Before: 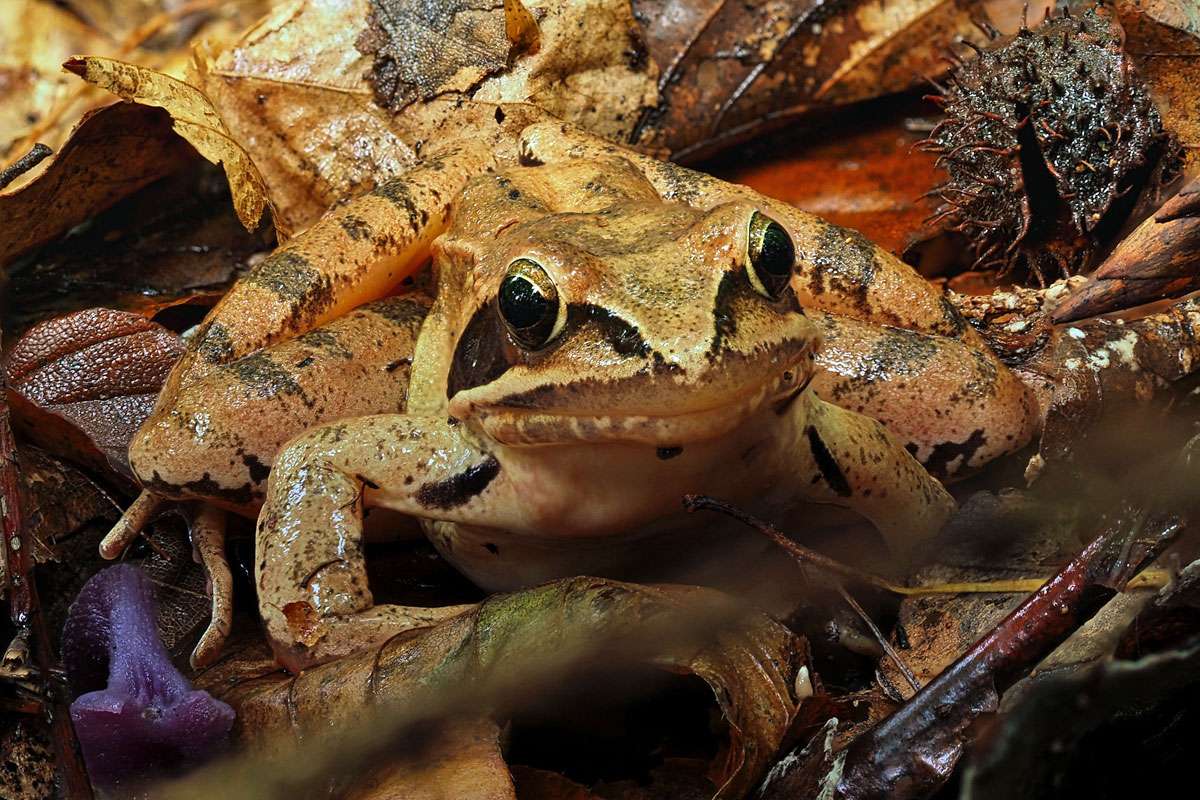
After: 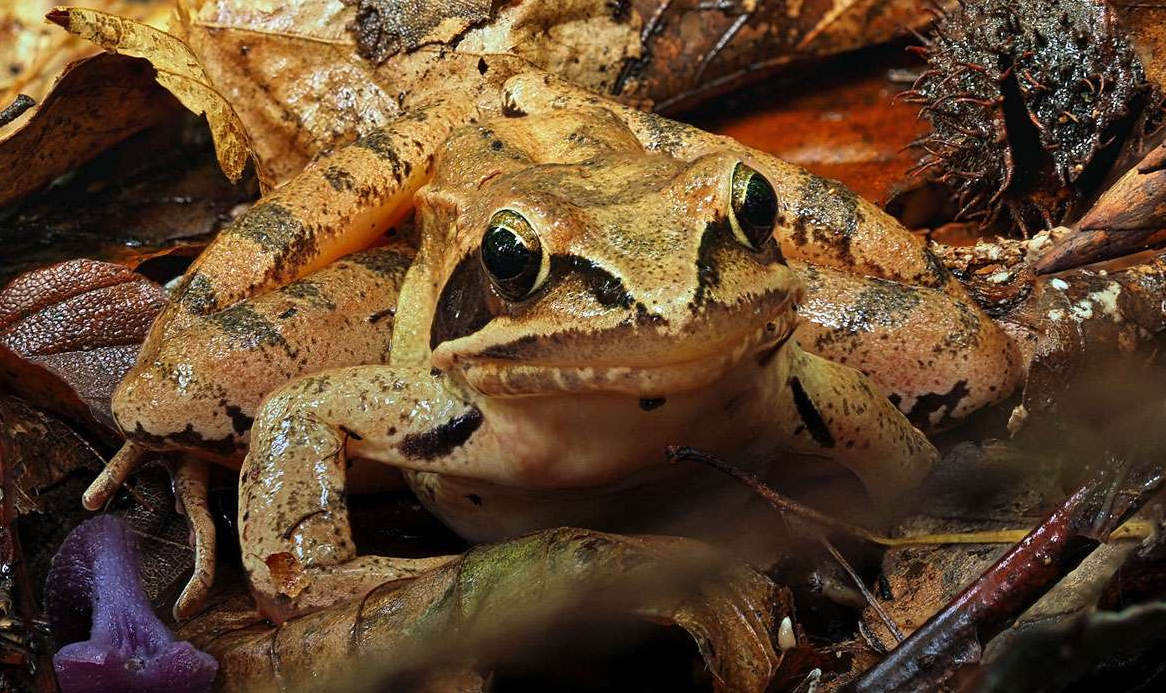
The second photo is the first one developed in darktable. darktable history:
crop: left 1.455%, top 6.158%, right 1.356%, bottom 7.127%
